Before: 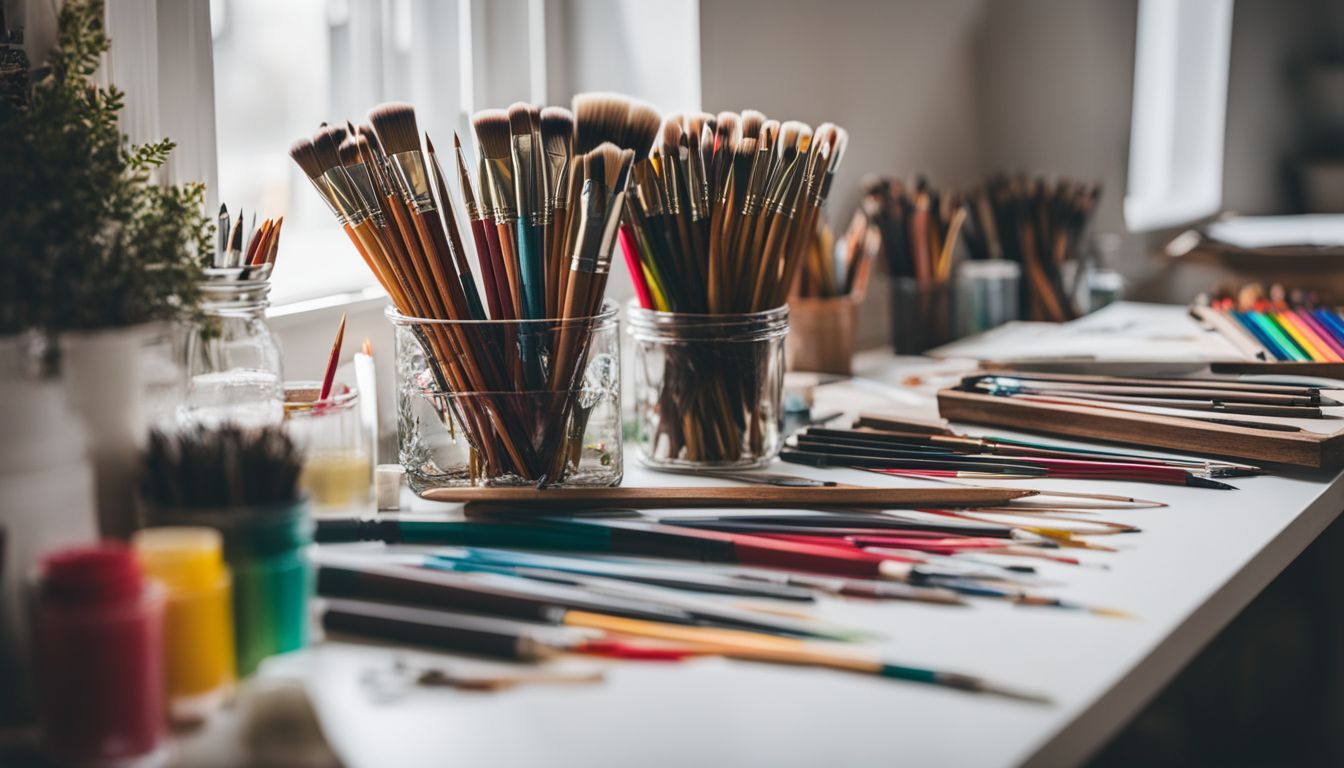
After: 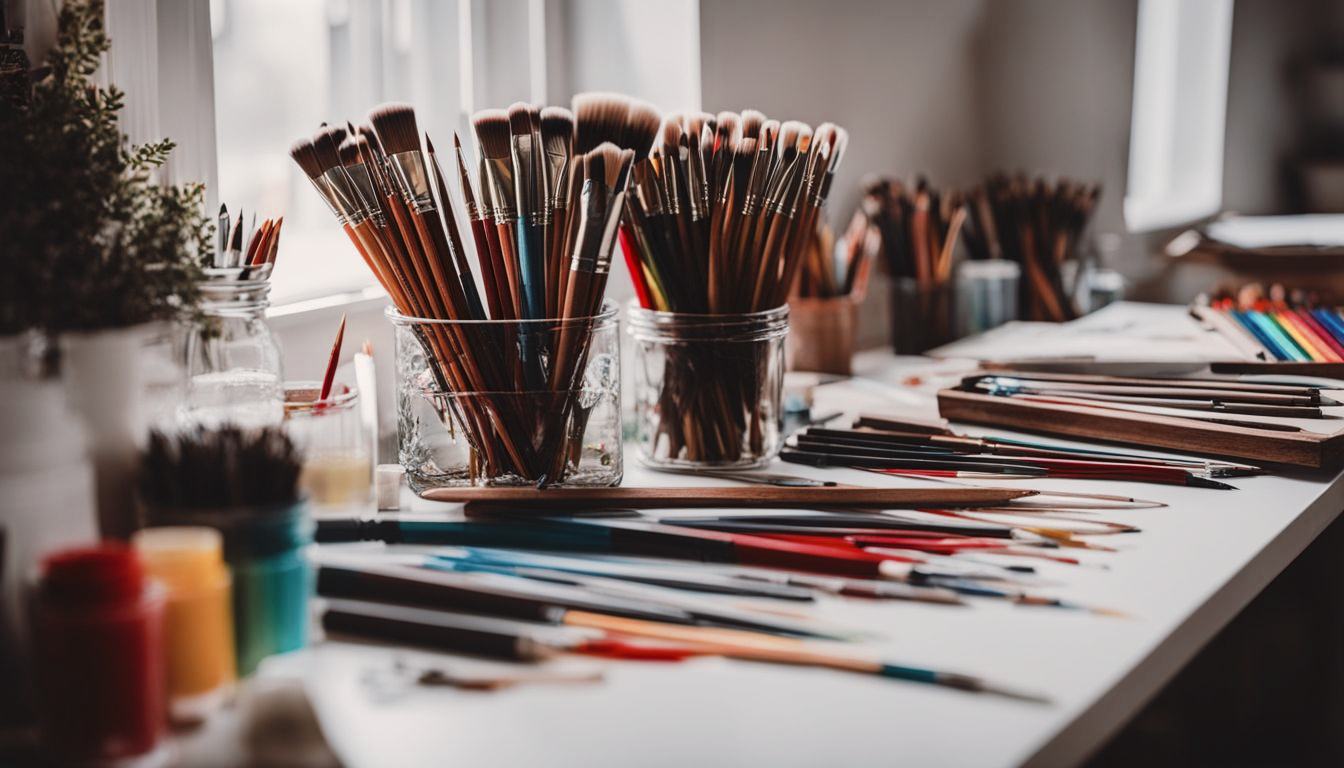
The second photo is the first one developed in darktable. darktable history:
tone curve: curves: ch0 [(0, 0) (0.003, 0.005) (0.011, 0.006) (0.025, 0.013) (0.044, 0.027) (0.069, 0.042) (0.1, 0.06) (0.136, 0.085) (0.177, 0.118) (0.224, 0.171) (0.277, 0.239) (0.335, 0.314) (0.399, 0.394) (0.468, 0.473) (0.543, 0.552) (0.623, 0.64) (0.709, 0.718) (0.801, 0.801) (0.898, 0.882) (1, 1)], preserve colors none
color look up table: target L [95.72, 93.06, 83.14, 83, 80.98, 80.1, 74.69, 57.47, 52.12, 39.62, 10.66, 200.49, 82.85, 76.01, 62.82, 51.35, 45.63, 42.46, 51.68, 52.15, 39.34, 40.3, 36.84, 29.98, 19.67, 11.87, 78.24, 66.21, 57.51, 44.77, 39.64, 57.12, 56.1, 53.76, 35.8, 43.37, 40.71, 34.05, 25.29, 25.59, 23.46, 16, 9.719, 2.54, 95.85, 87.81, 60.99, 58.5, 12.57], target a [-13.63, -20.98, 4.447, -40.49, -40.52, -16.29, -31.56, 6.407, -29.88, -18.86, -6.995, 0, 12.66, 5.22, 44.95, 44.08, 62.27, 59.37, 27.09, 28.72, 53.97, 54.49, 6.75, 13.93, 30.19, 22.75, 11.7, 35.69, 42.2, 56.77, 56.75, 15.97, -10.17, 1.518, 50.17, 1.692, 8.4, 26.73, 37, 34.7, 2.891, 27.29, 31.09, 7.016, -6.142, -30.29, -14.25, -20.64, -2.011], target b [29.41, 1.837, 46.75, 33.82, 9.123, 16.41, -13.39, 36.18, 14.55, -6.676, 7.182, 0, 20.68, 12.48, 40.51, 20.18, 49.14, 28.41, 7.49, 28.96, 47.52, 48.16, 3.769, 21.95, 28.63, 12.92, -9.002, -2.532, -13.05, 9.751, -1.27, -24.23, -45.37, -24.59, 19.64, -52.76, -52.13, 0.545, -23.19, 23.71, -26.53, -12.52, -42.29, -12.74, -0.696, -16.72, -34.8, -23.51, -9.443], num patches 49
